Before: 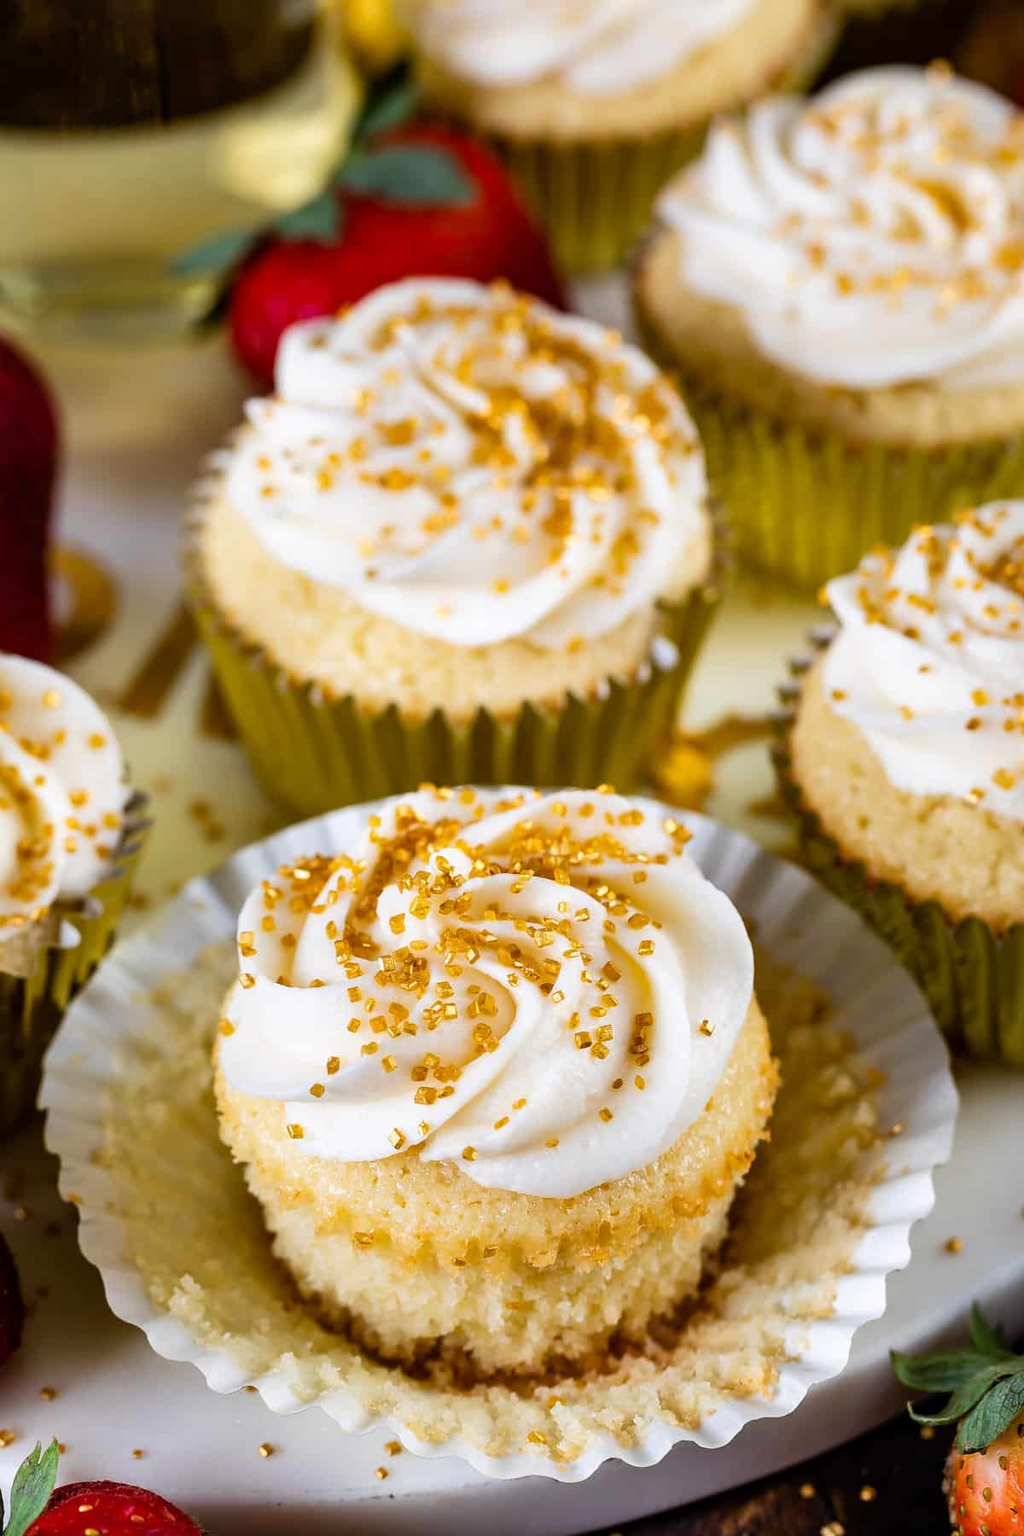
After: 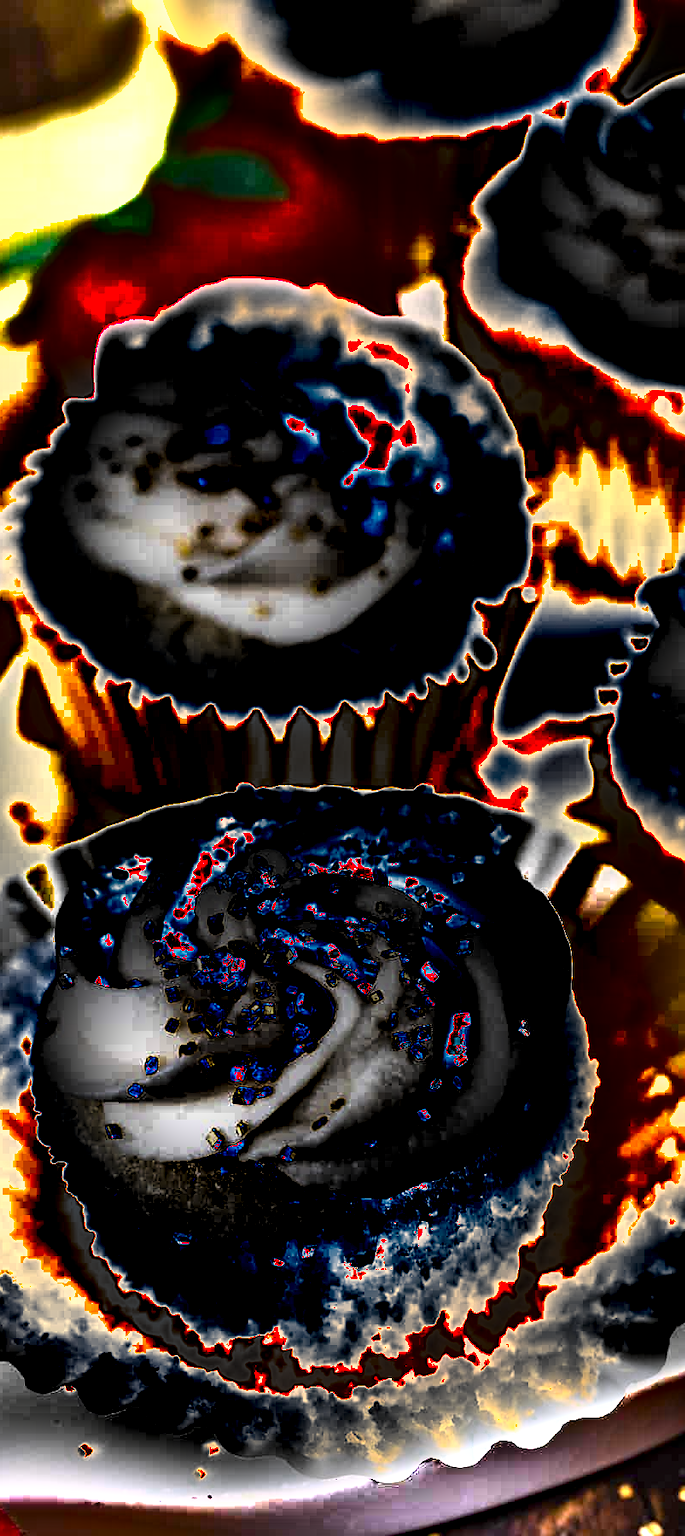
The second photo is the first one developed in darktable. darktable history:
shadows and highlights: white point adjustment 0.077, highlights -70.2, soften with gaussian
color zones: curves: ch0 [(0.25, 0.5) (0.636, 0.25) (0.75, 0.5)]
tone equalizer: -8 EV -0.416 EV, -7 EV -0.42 EV, -6 EV -0.317 EV, -5 EV -0.227 EV, -3 EV 0.242 EV, -2 EV 0.346 EV, -1 EV 0.412 EV, +0 EV 0.414 EV
crop and rotate: left 17.821%, right 15.181%
haze removal: compatibility mode true
base curve: curves: ch0 [(0, 0) (0.74, 0.67) (1, 1)], preserve colors none
exposure: black level correction 0, exposure 1.953 EV, compensate highlight preservation false
